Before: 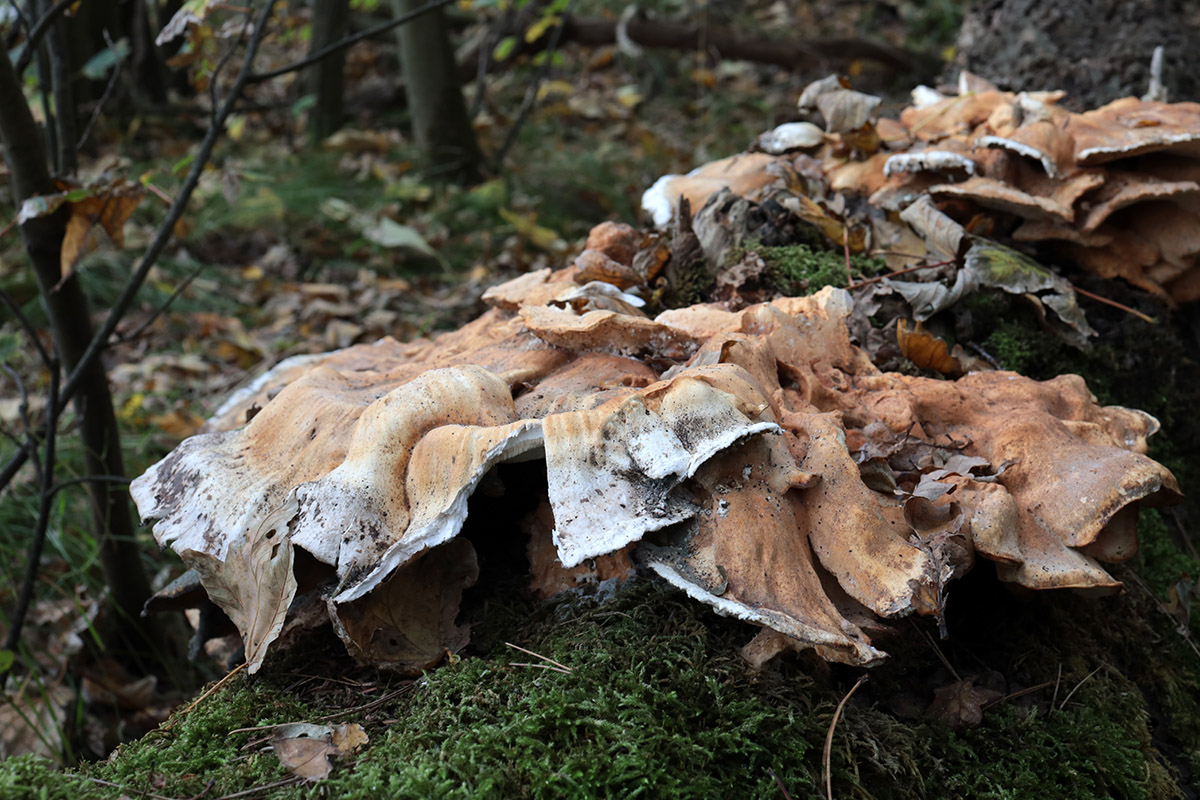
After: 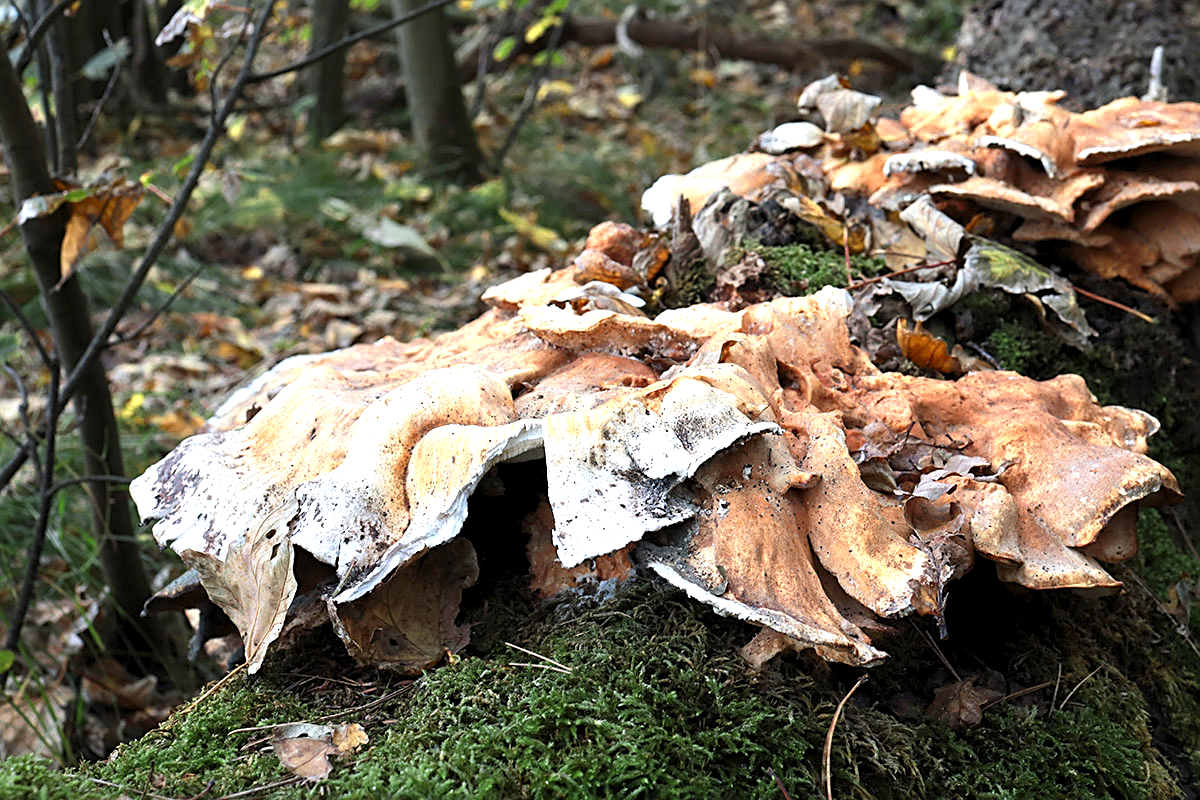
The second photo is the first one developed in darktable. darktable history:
exposure: exposure 0.95 EV, compensate highlight preservation false
color zones: curves: ch0 [(0.004, 0.305) (0.261, 0.623) (0.389, 0.399) (0.708, 0.571) (0.947, 0.34)]; ch1 [(0.025, 0.645) (0.229, 0.584) (0.326, 0.551) (0.484, 0.262) (0.757, 0.643)]
sharpen: on, module defaults
levels: levels [0.018, 0.493, 1]
